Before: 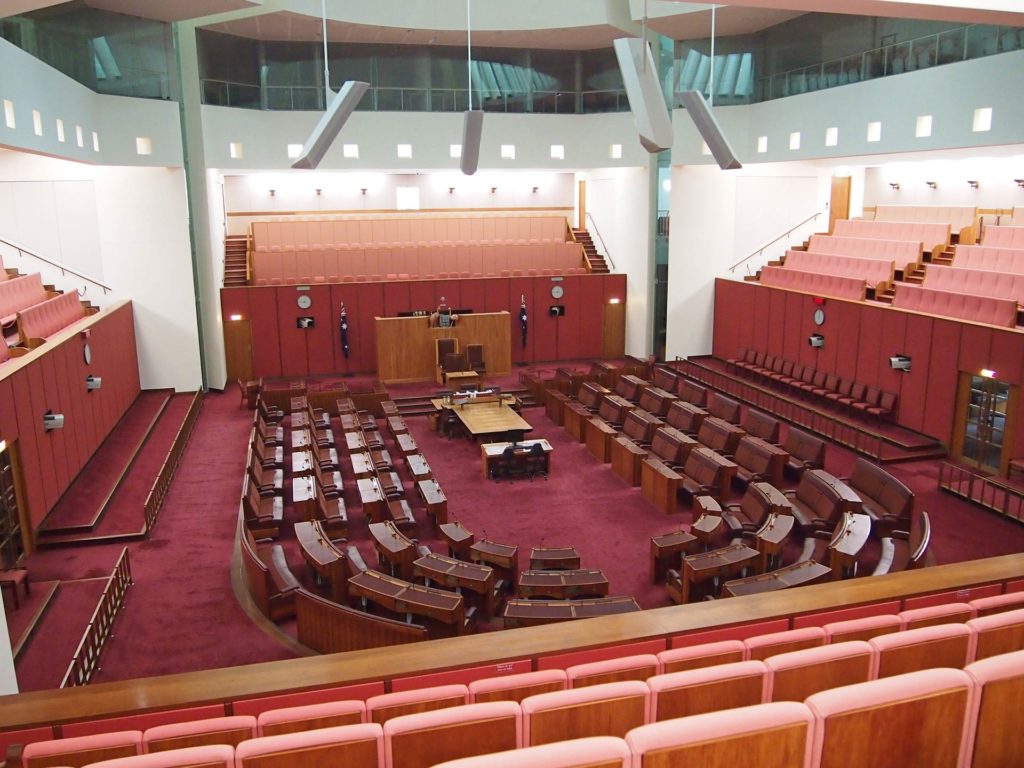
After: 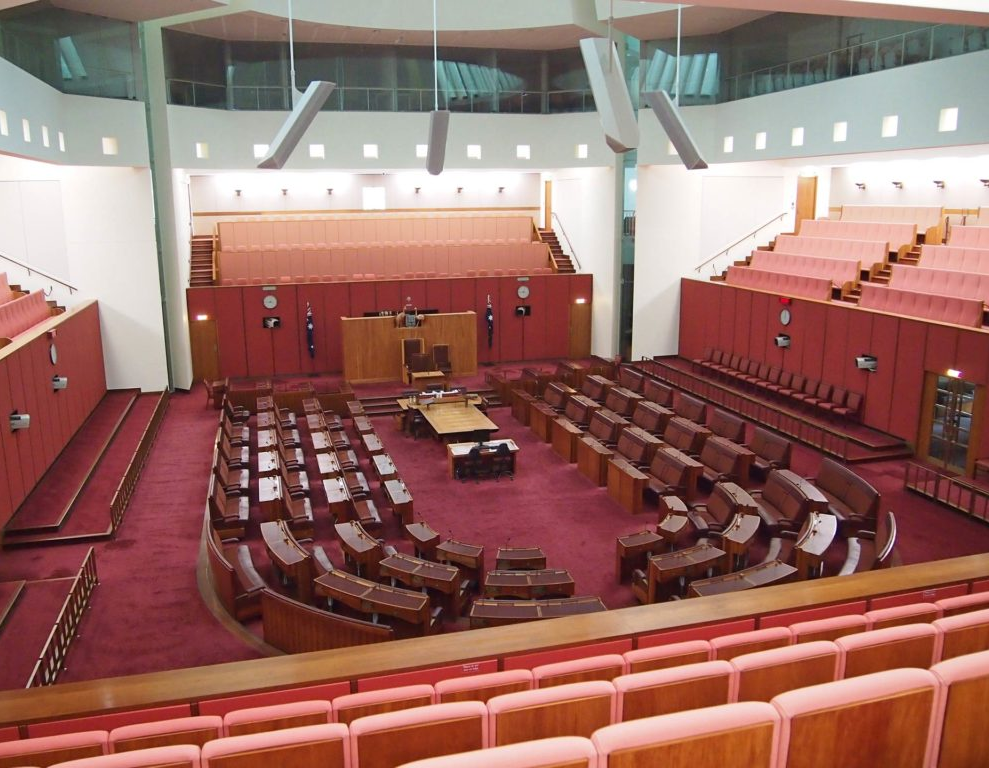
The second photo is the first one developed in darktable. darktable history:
crop and rotate: left 3.375%
